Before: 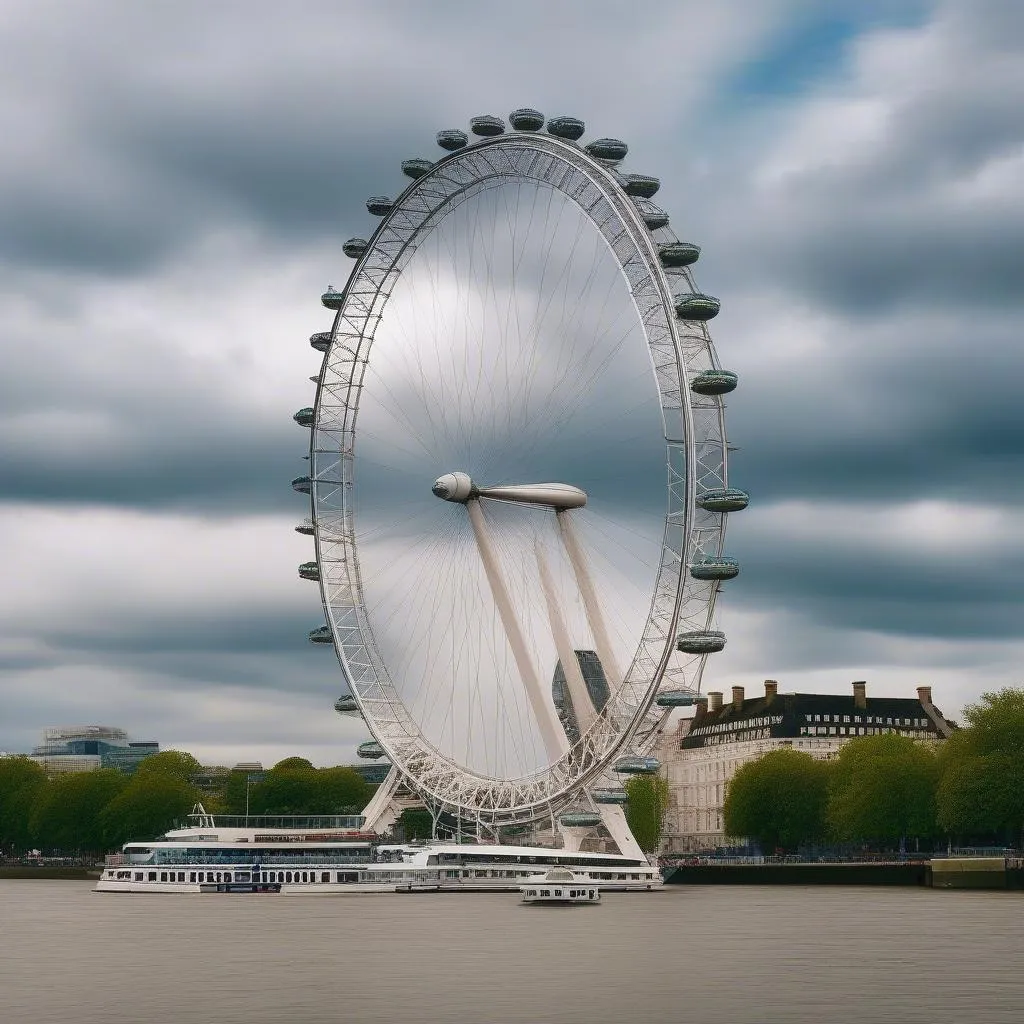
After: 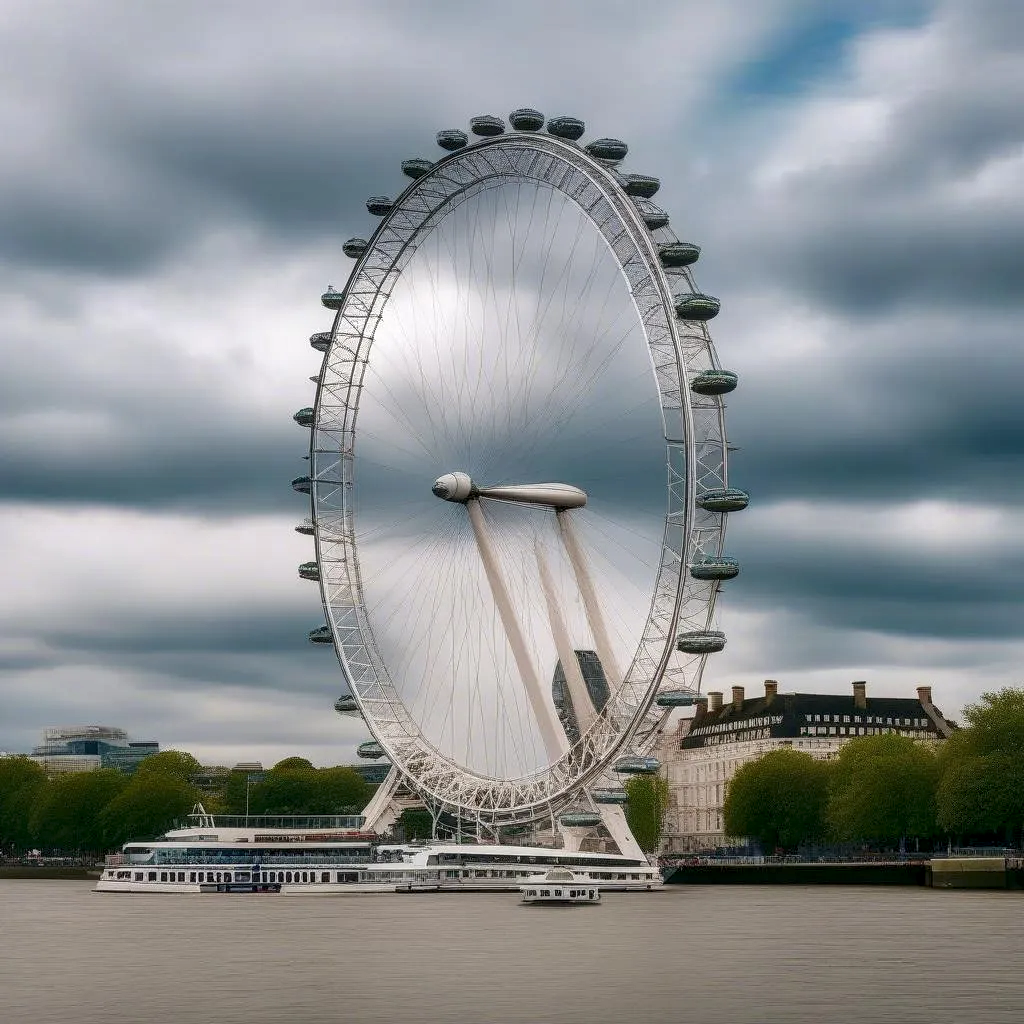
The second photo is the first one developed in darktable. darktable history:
local contrast: detail 130%
tone equalizer: on, module defaults
